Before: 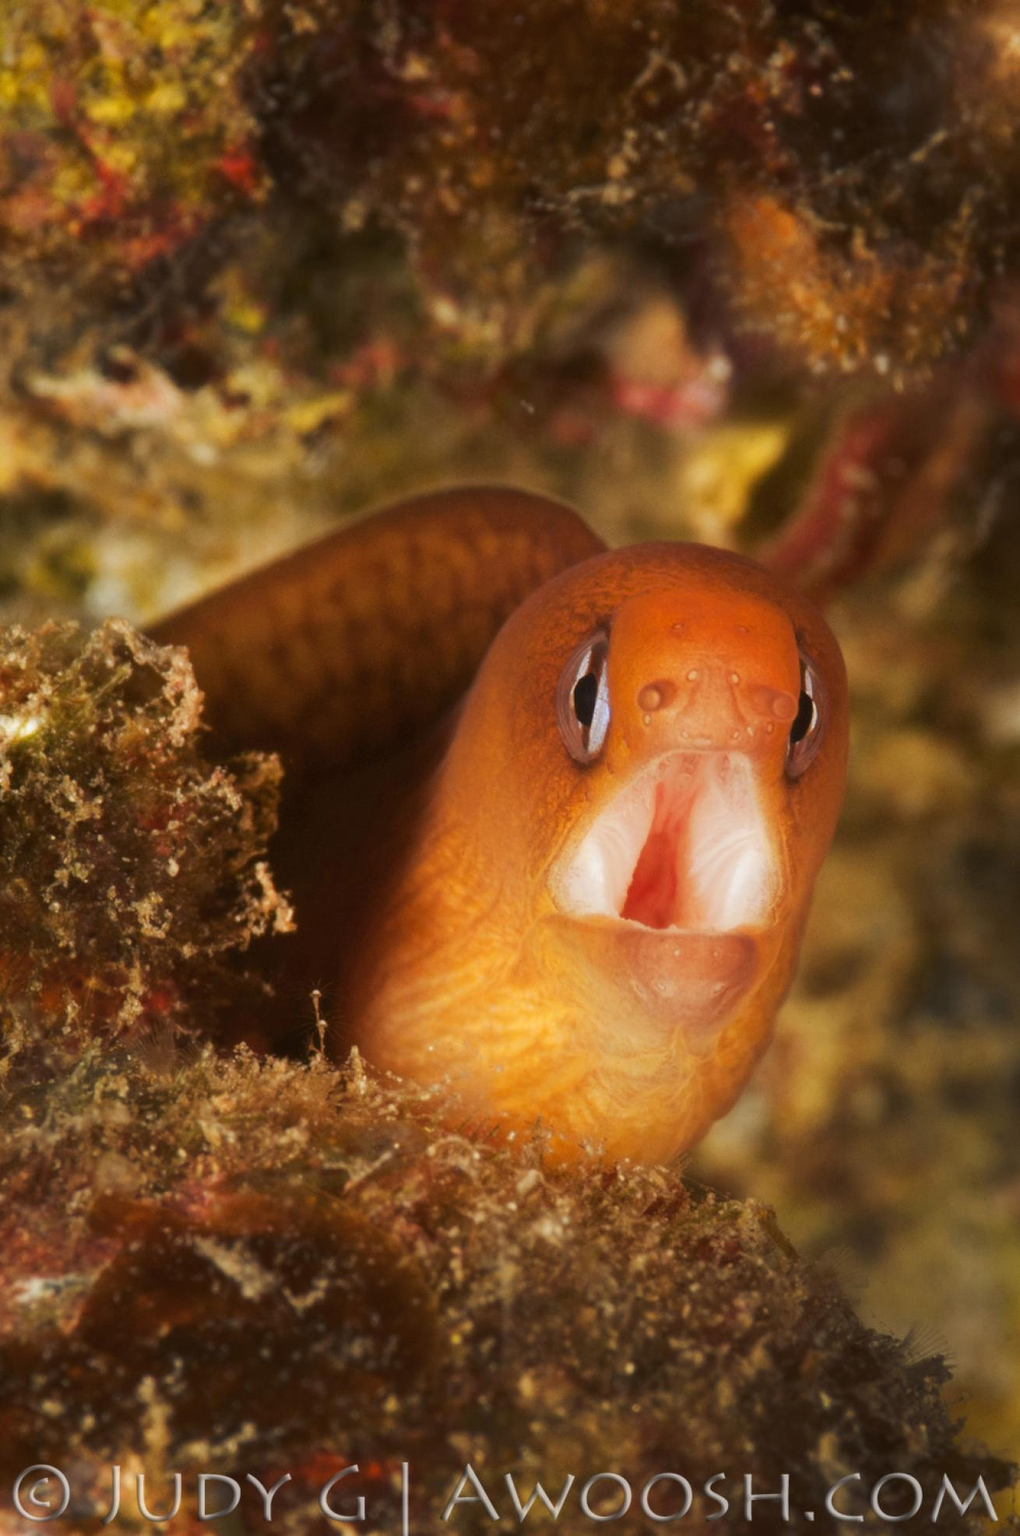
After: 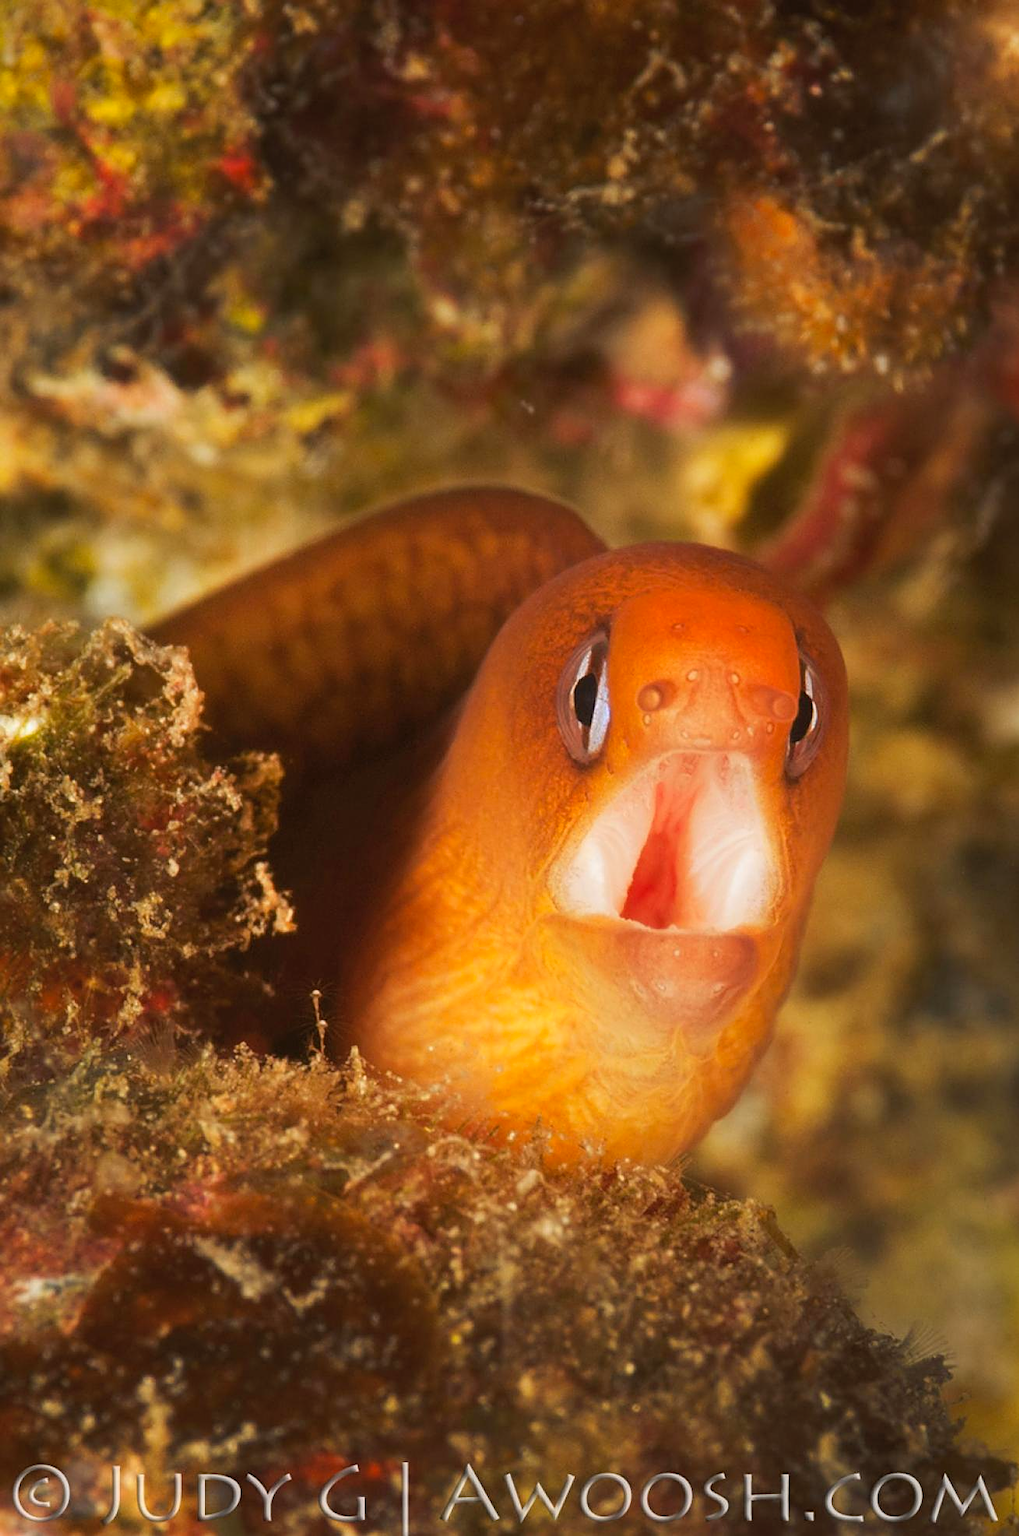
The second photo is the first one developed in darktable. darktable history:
exposure: compensate highlight preservation false
sharpen: on, module defaults
contrast brightness saturation: contrast 0.074, brightness 0.076, saturation 0.182
